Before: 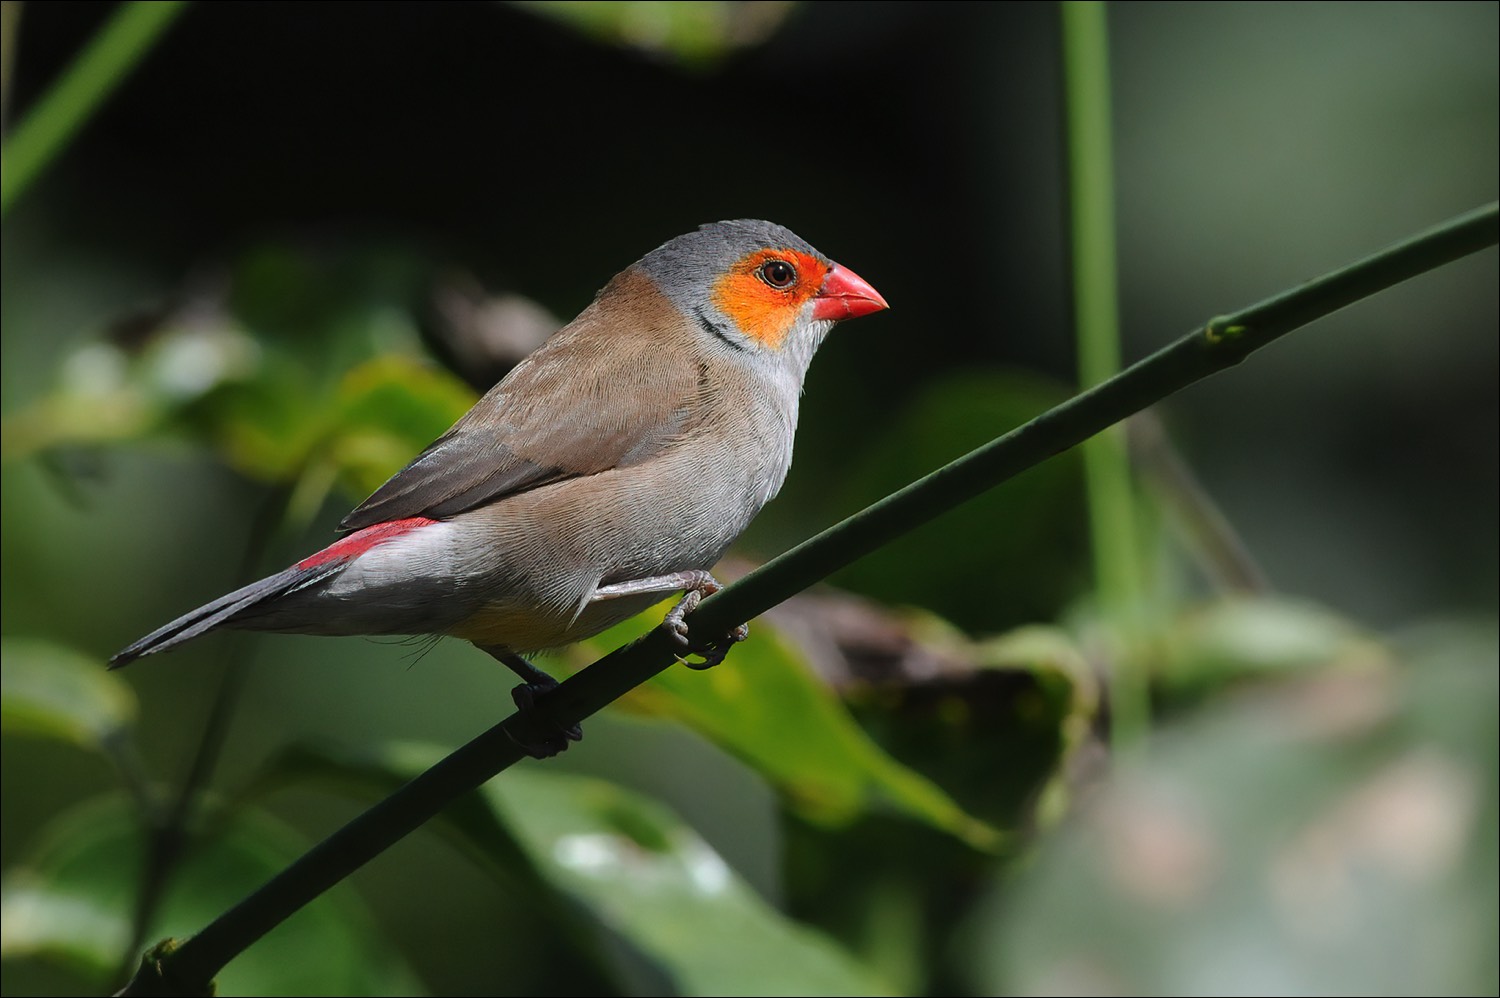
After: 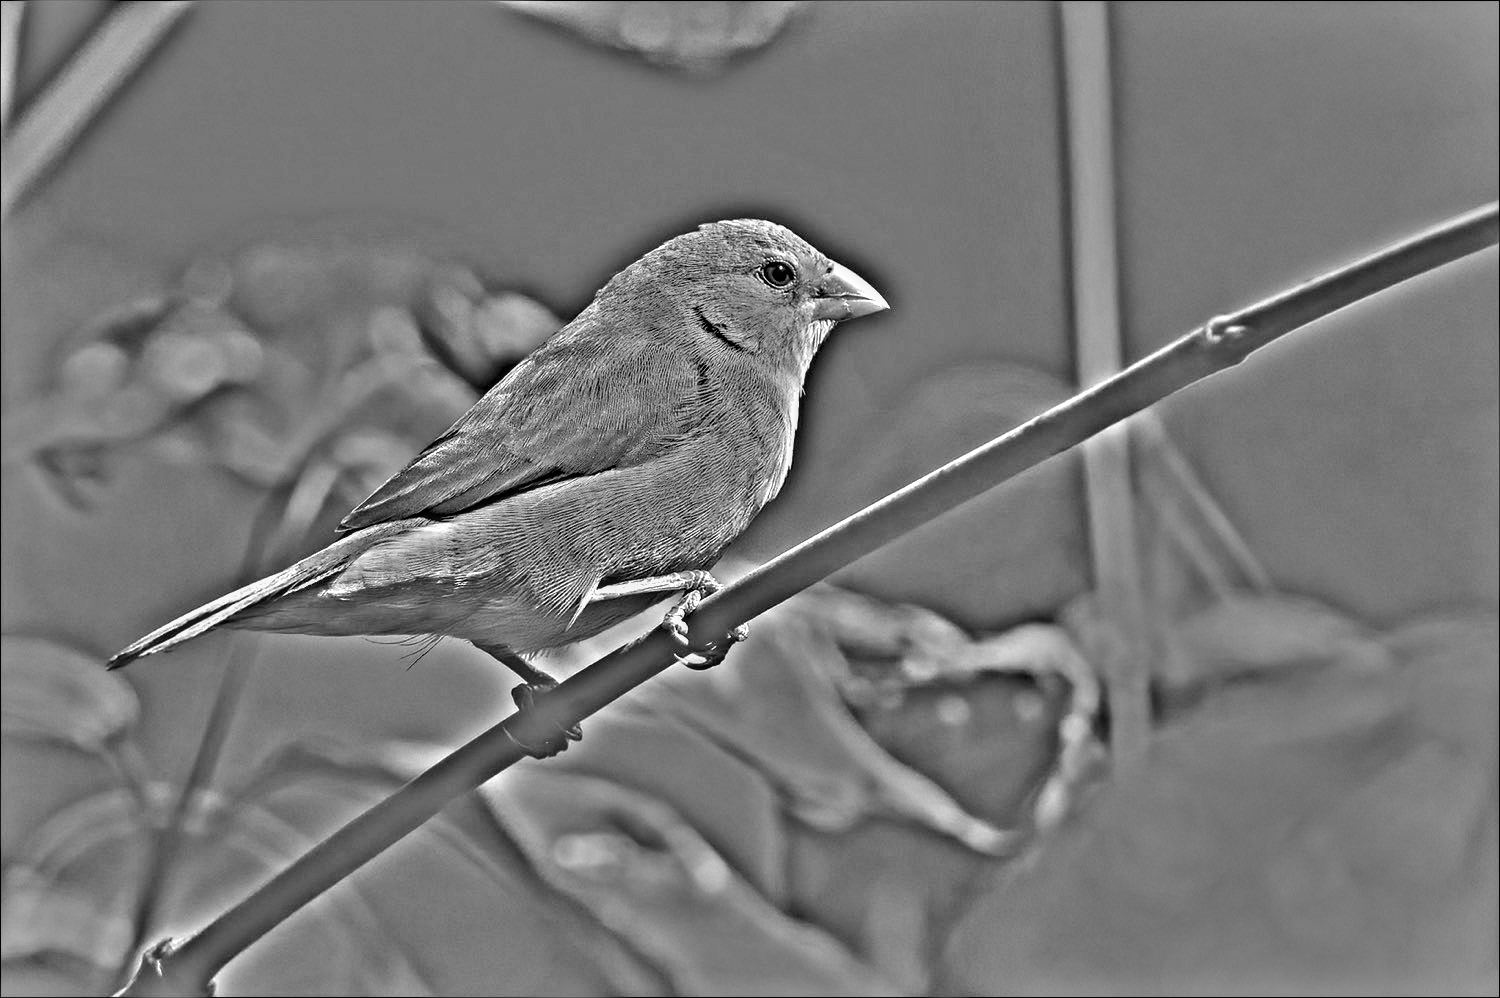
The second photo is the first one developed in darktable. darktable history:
local contrast: on, module defaults
shadows and highlights: shadows 37.27, highlights -28.18, soften with gaussian
highpass: on, module defaults
